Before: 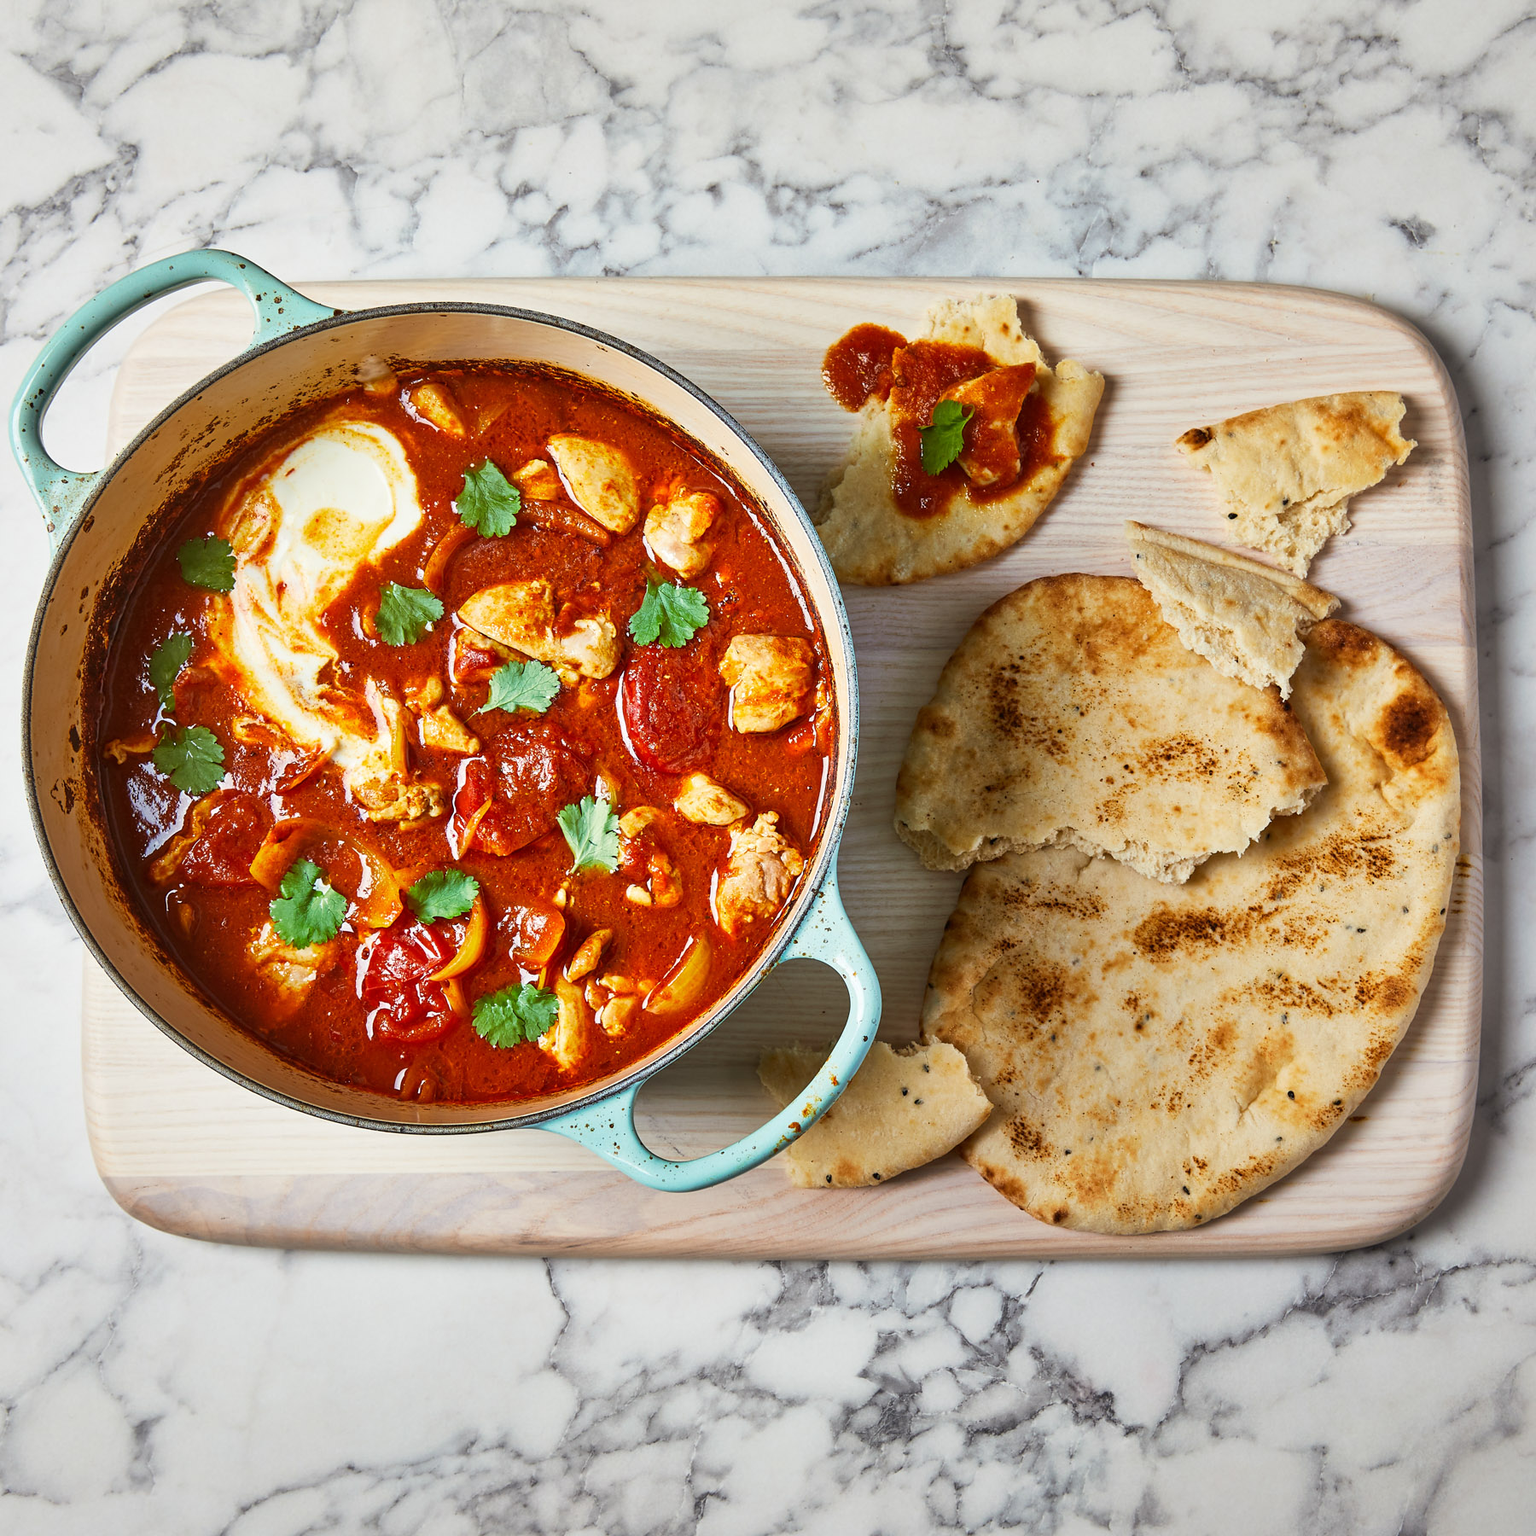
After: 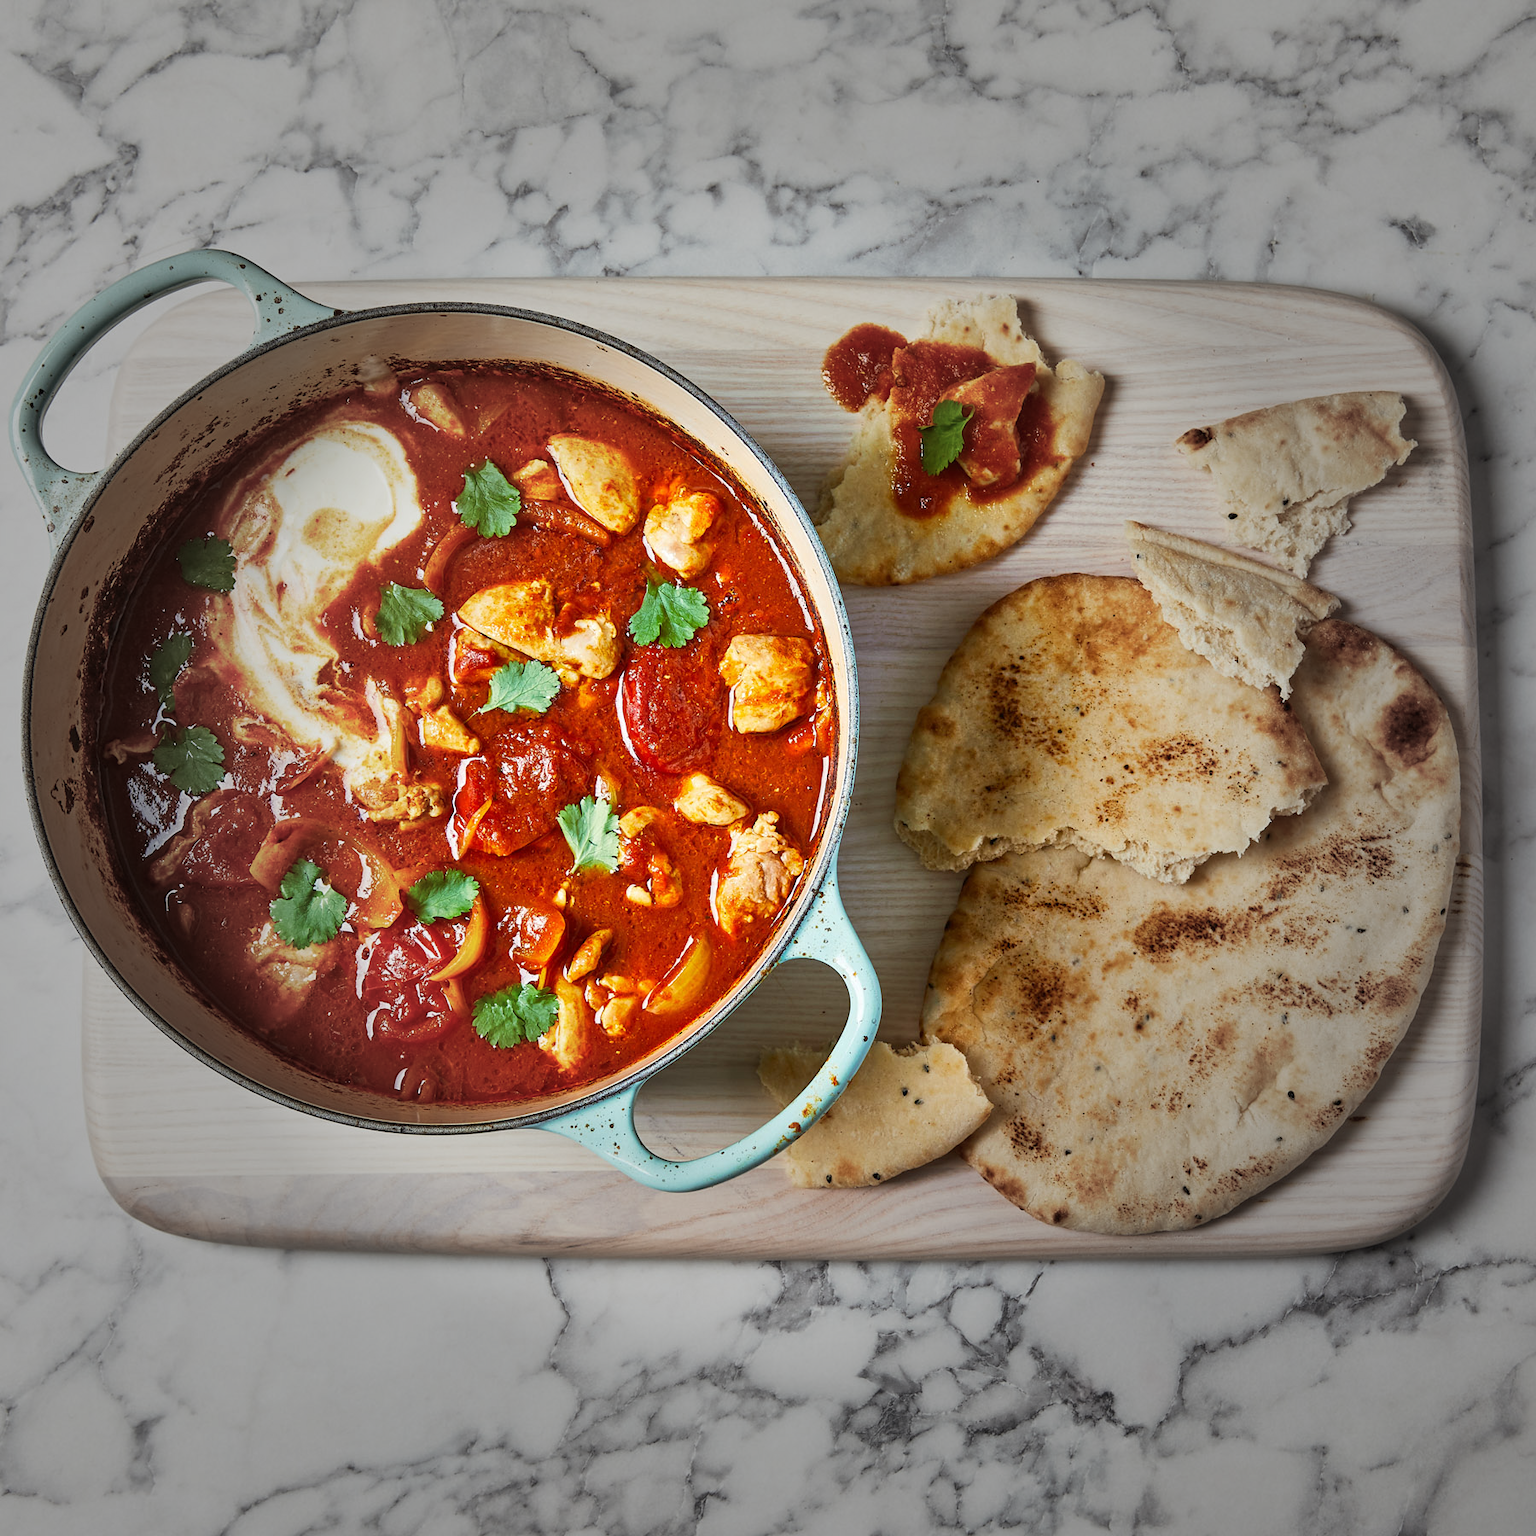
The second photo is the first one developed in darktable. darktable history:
vignetting: fall-off start 39.92%, fall-off radius 41.06%
